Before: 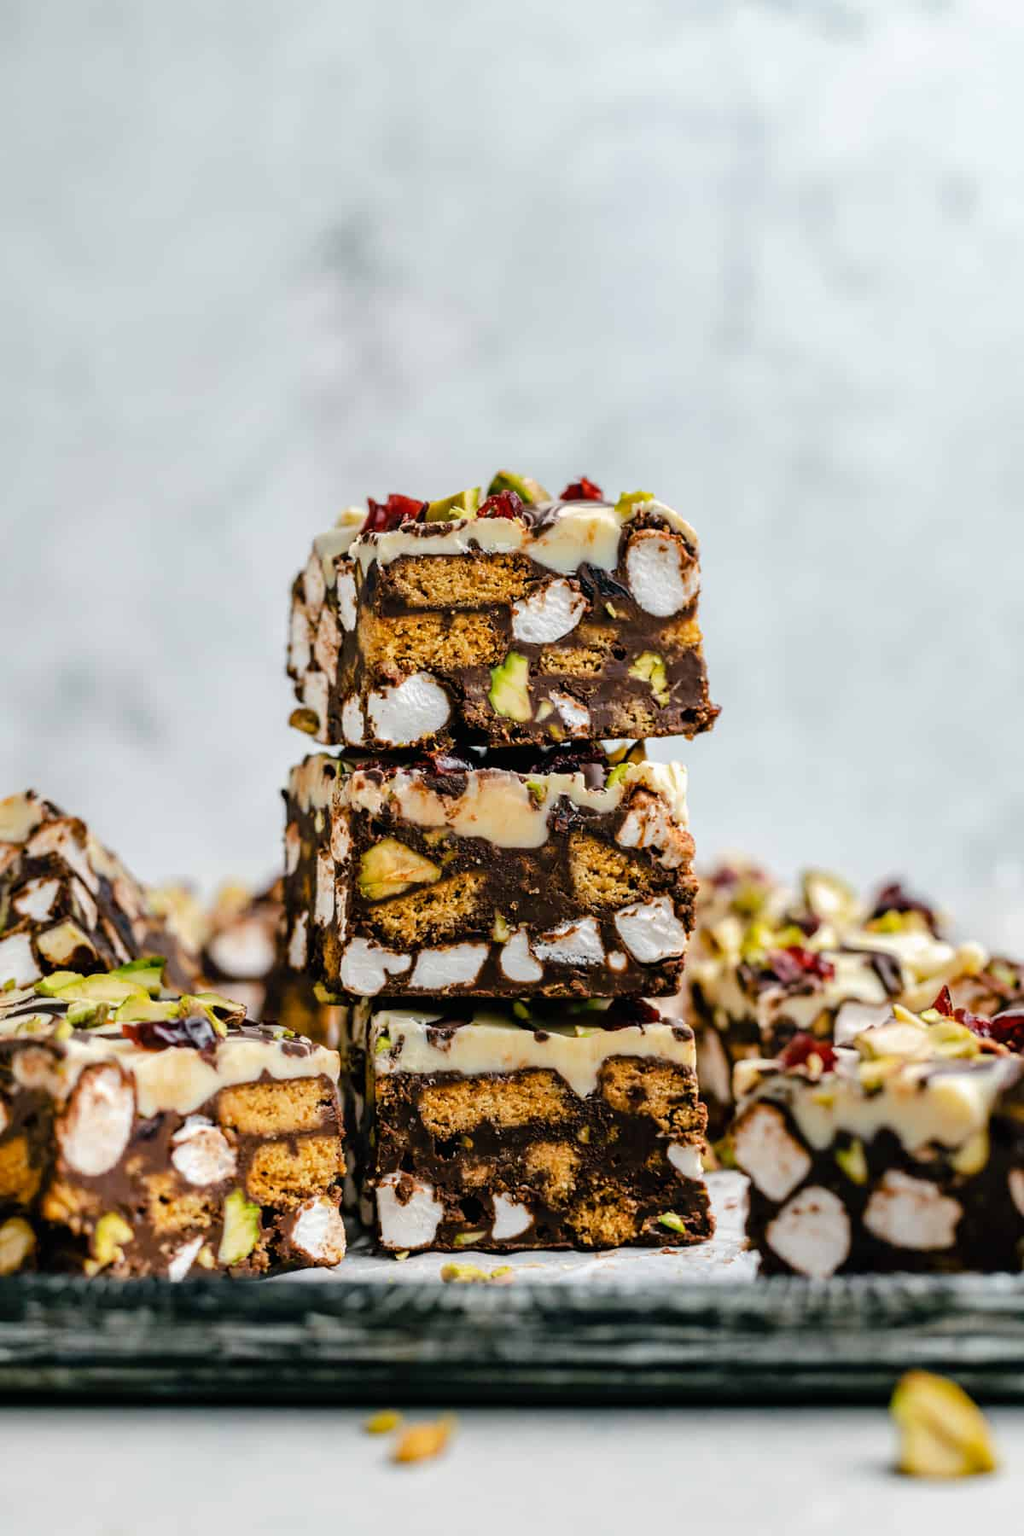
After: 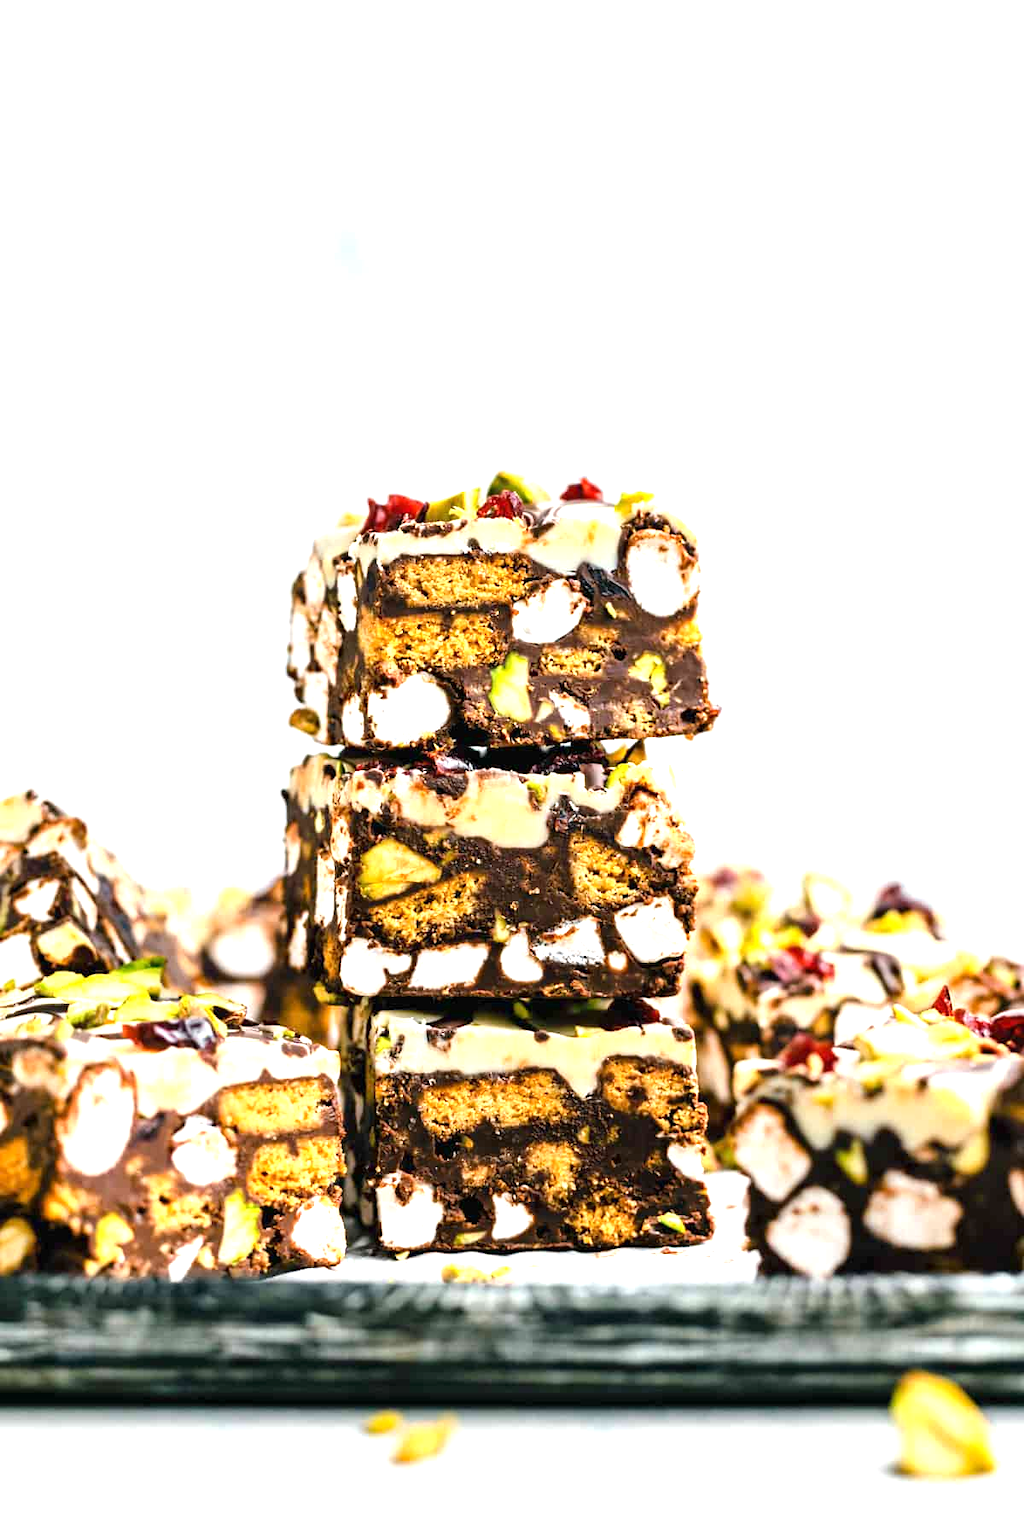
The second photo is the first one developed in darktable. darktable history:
exposure: exposure 1.215 EV, compensate exposure bias true, compensate highlight preservation false
